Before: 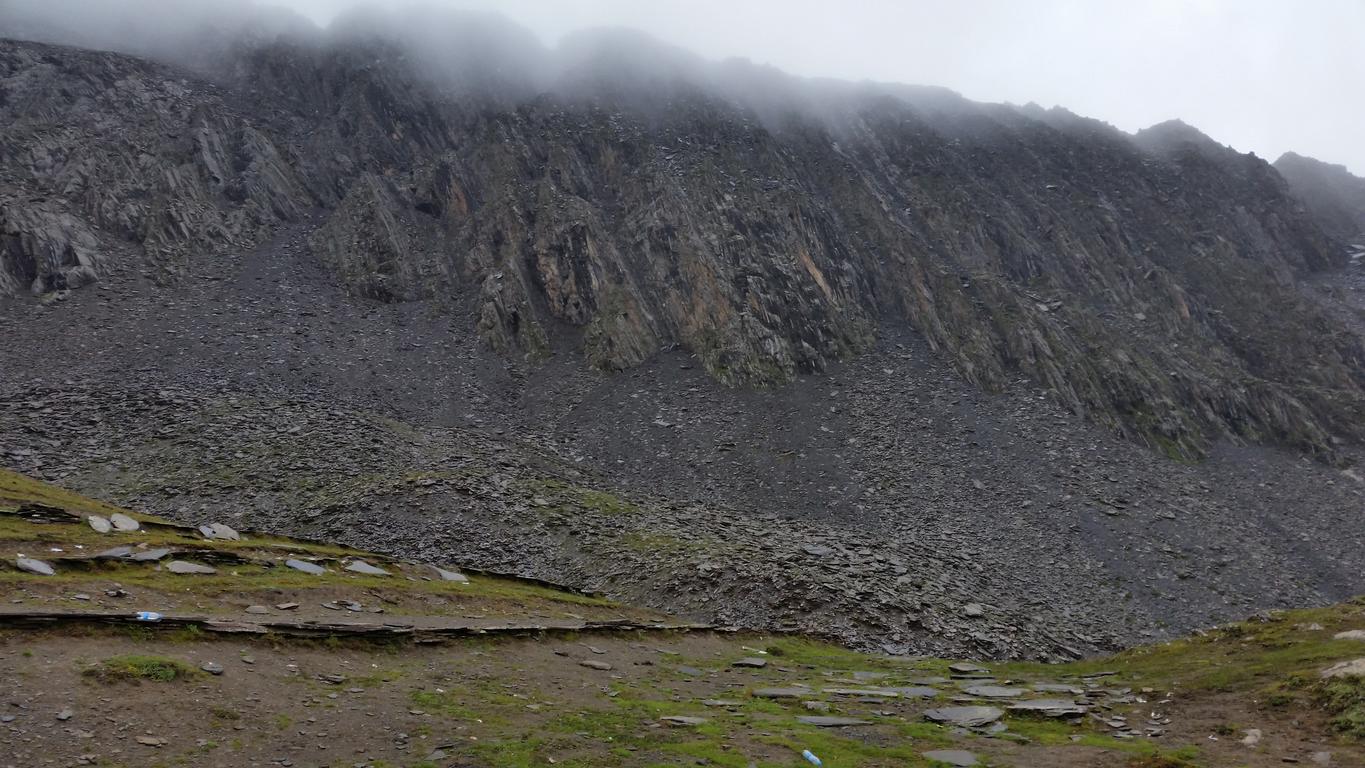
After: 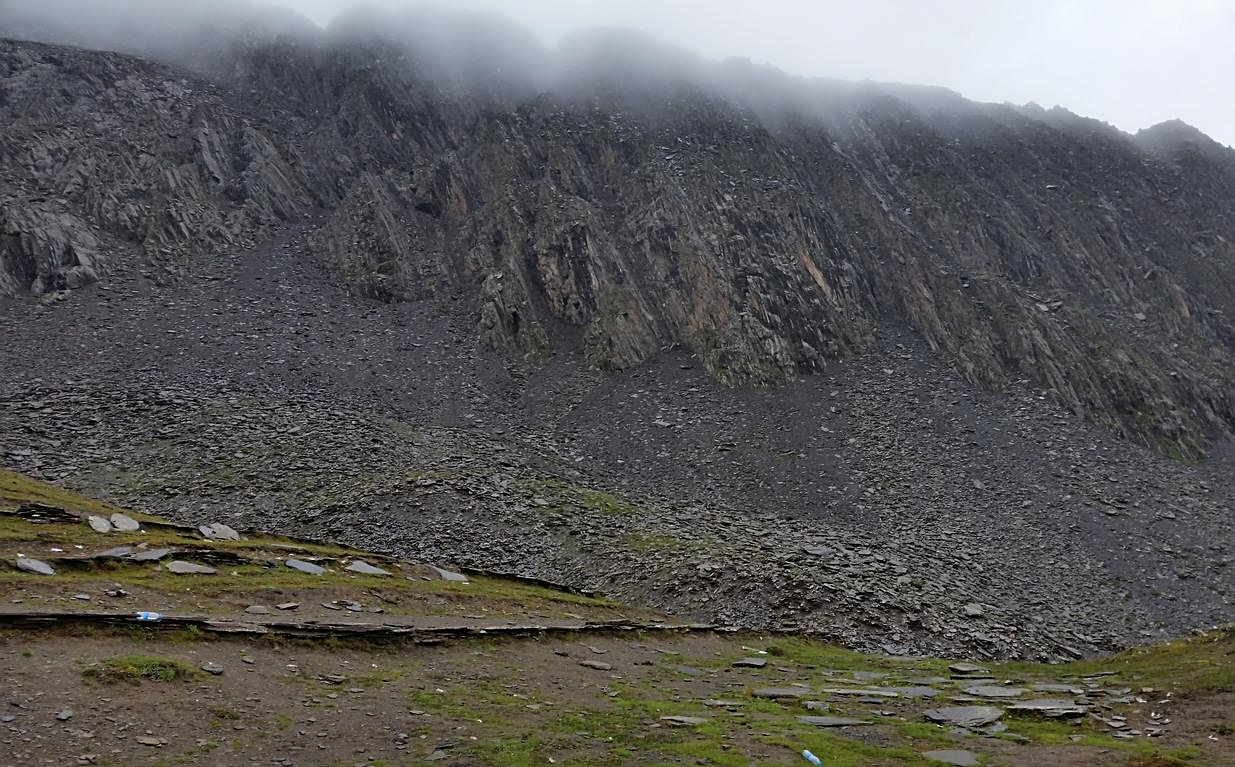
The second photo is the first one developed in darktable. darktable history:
crop: right 9.5%, bottom 0.042%
sharpen: on, module defaults
